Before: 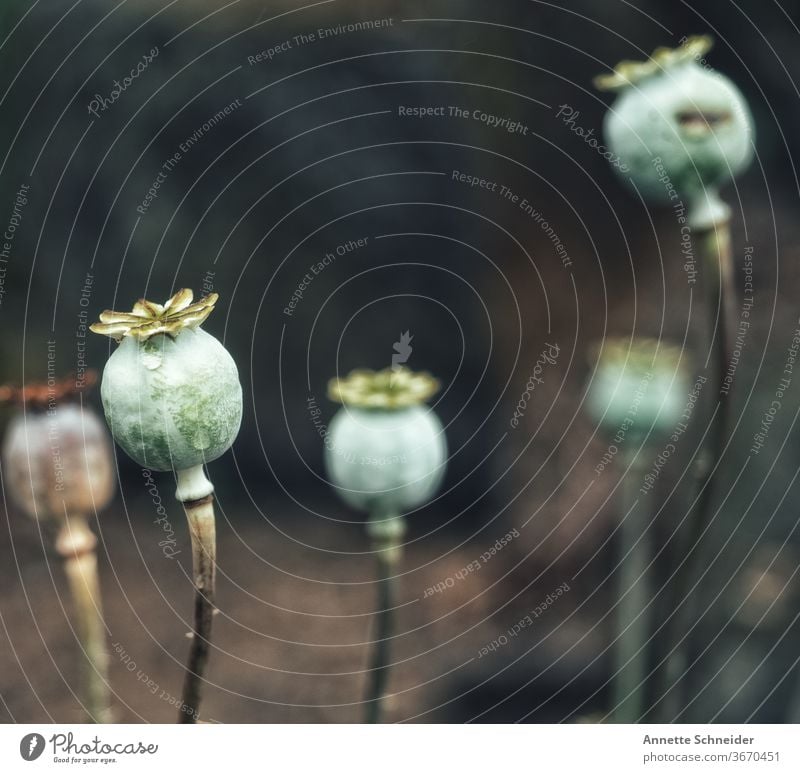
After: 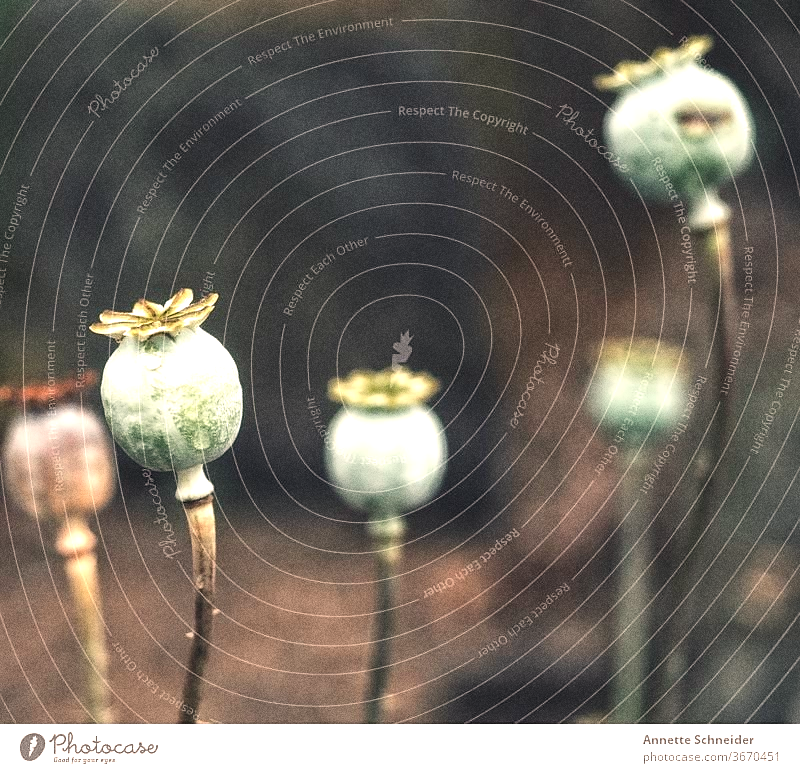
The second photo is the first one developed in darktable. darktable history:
sharpen: radius 1.559, amount 0.373, threshold 1.271
grain: coarseness 0.09 ISO, strength 40%
white balance: red 1.127, blue 0.943
exposure: black level correction -0.002, exposure 0.708 EV, compensate exposure bias true, compensate highlight preservation false
